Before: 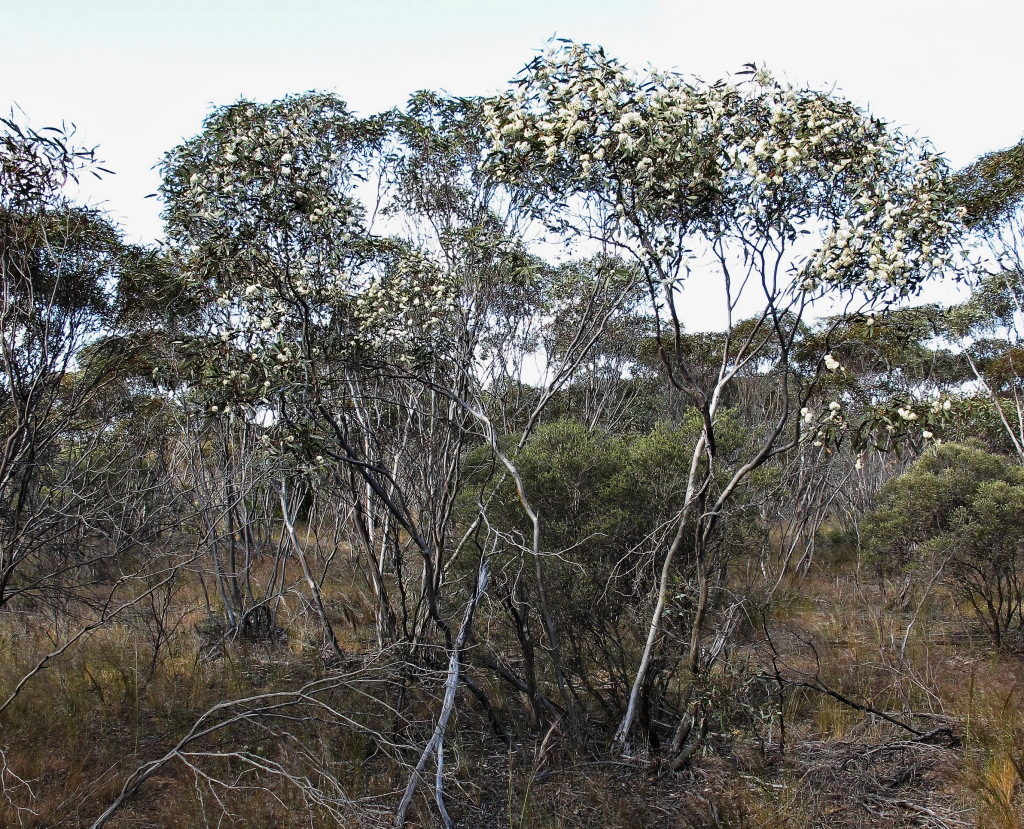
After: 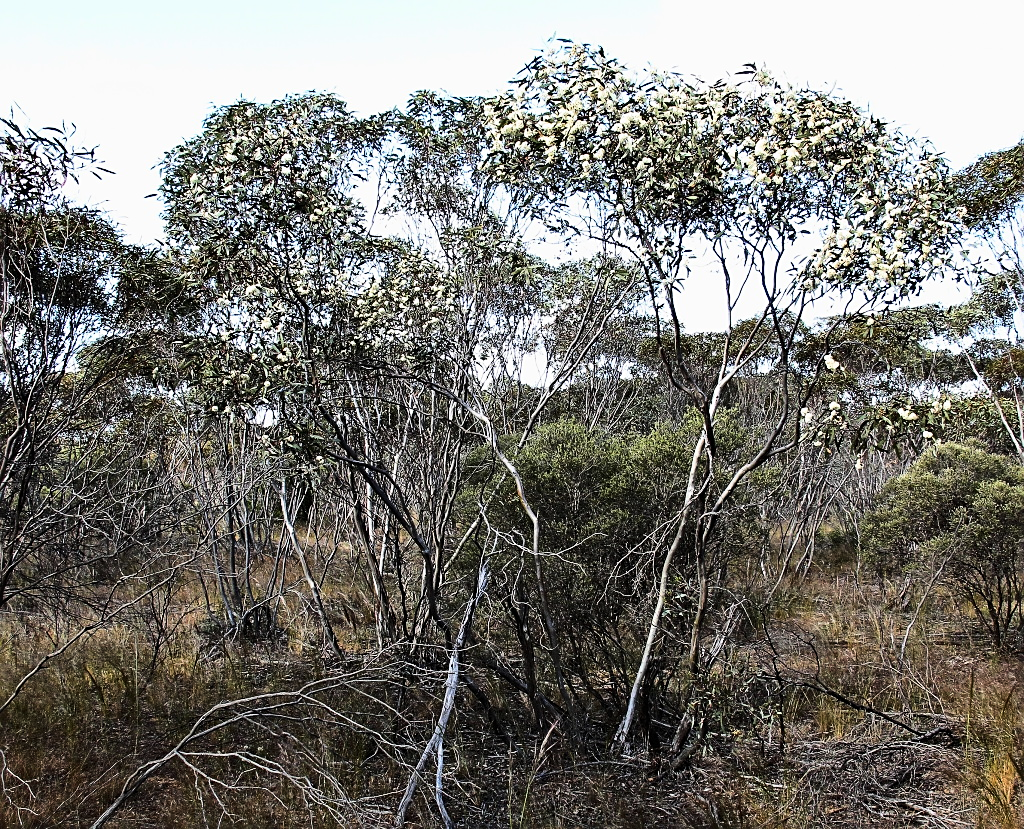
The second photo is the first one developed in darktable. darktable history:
base curve: curves: ch0 [(0, 0) (0.036, 0.025) (0.121, 0.166) (0.206, 0.329) (0.605, 0.79) (1, 1)]
exposure: compensate highlight preservation false
sharpen: on, module defaults
contrast brightness saturation: contrast 0.072
